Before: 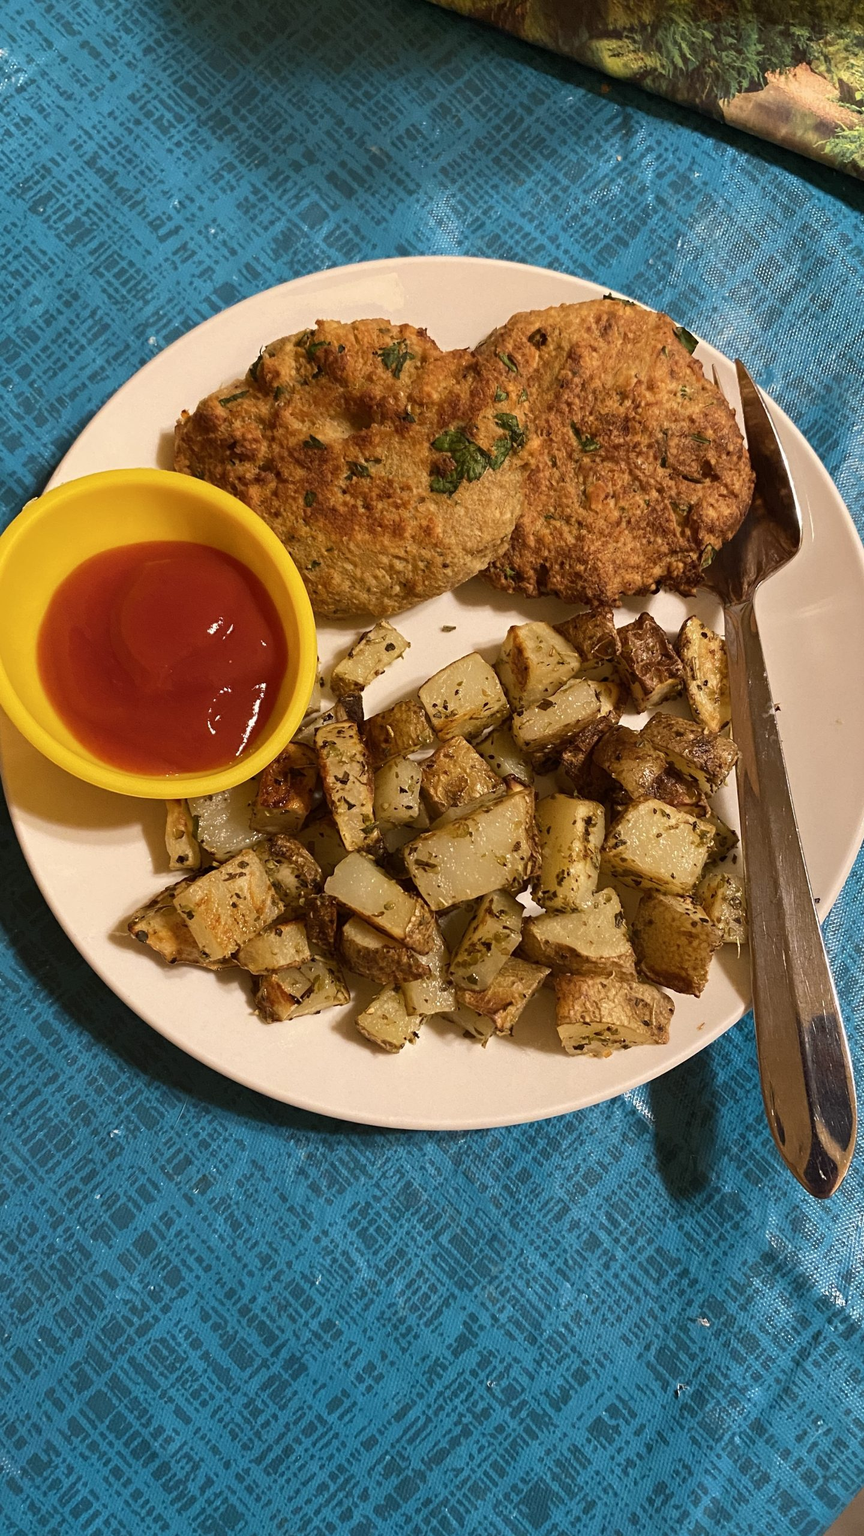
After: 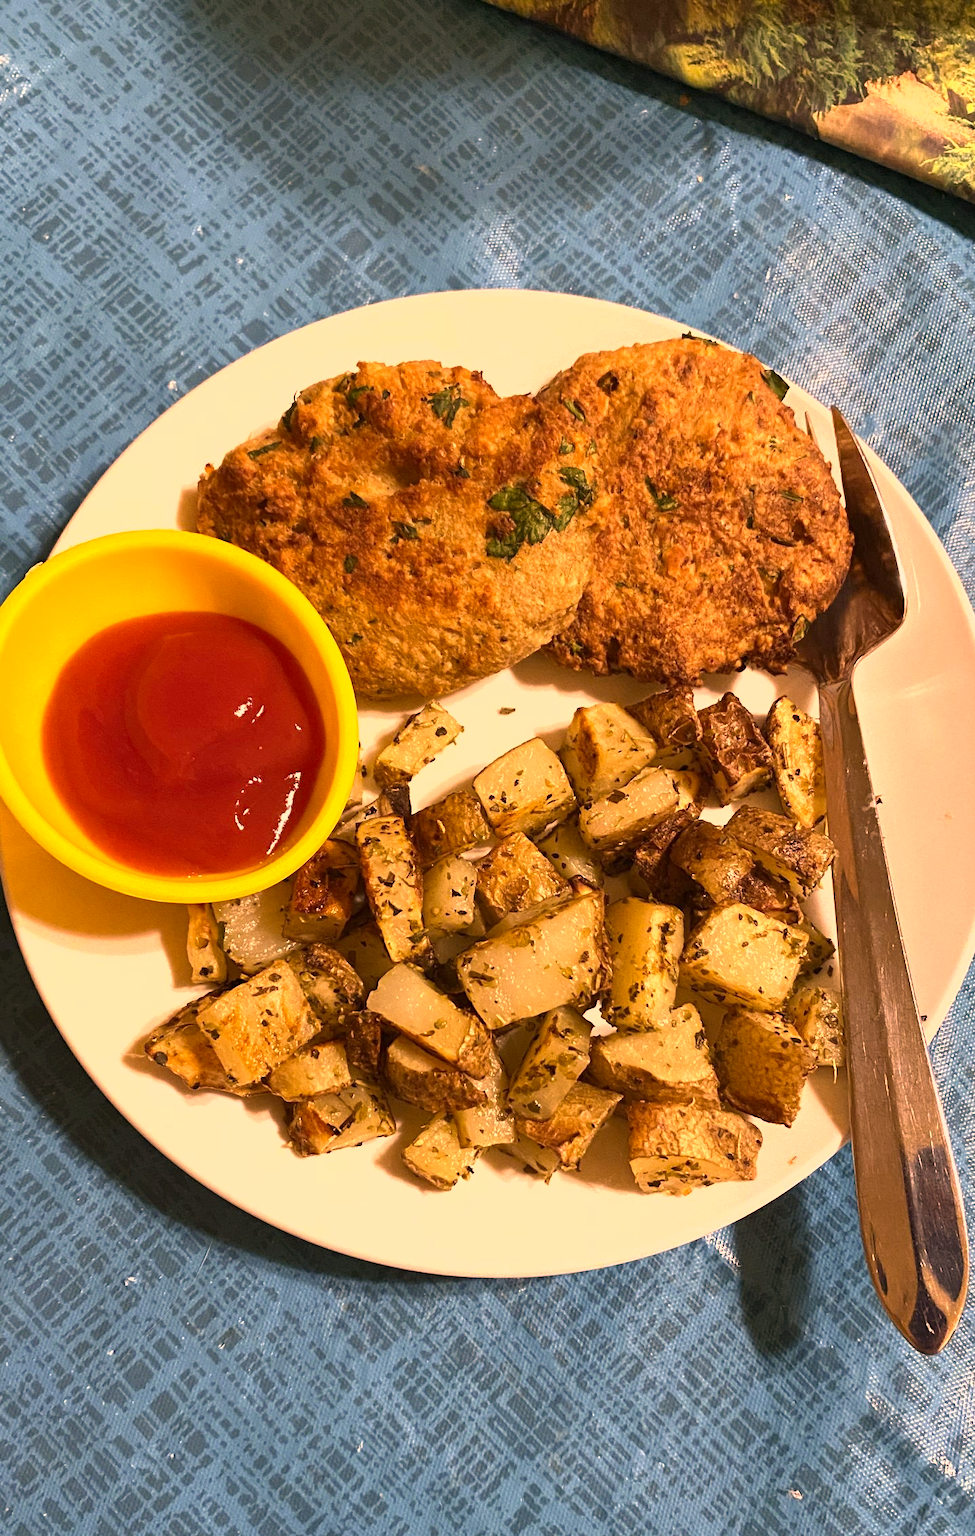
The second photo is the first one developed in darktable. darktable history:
crop and rotate: top 0%, bottom 11.49%
shadows and highlights: radius 125.46, shadows 30.51, highlights -30.51, low approximation 0.01, soften with gaussian
exposure: black level correction 0, exposure 0.7 EV, compensate exposure bias true, compensate highlight preservation false
color correction: highlights a* 21.88, highlights b* 22.25
